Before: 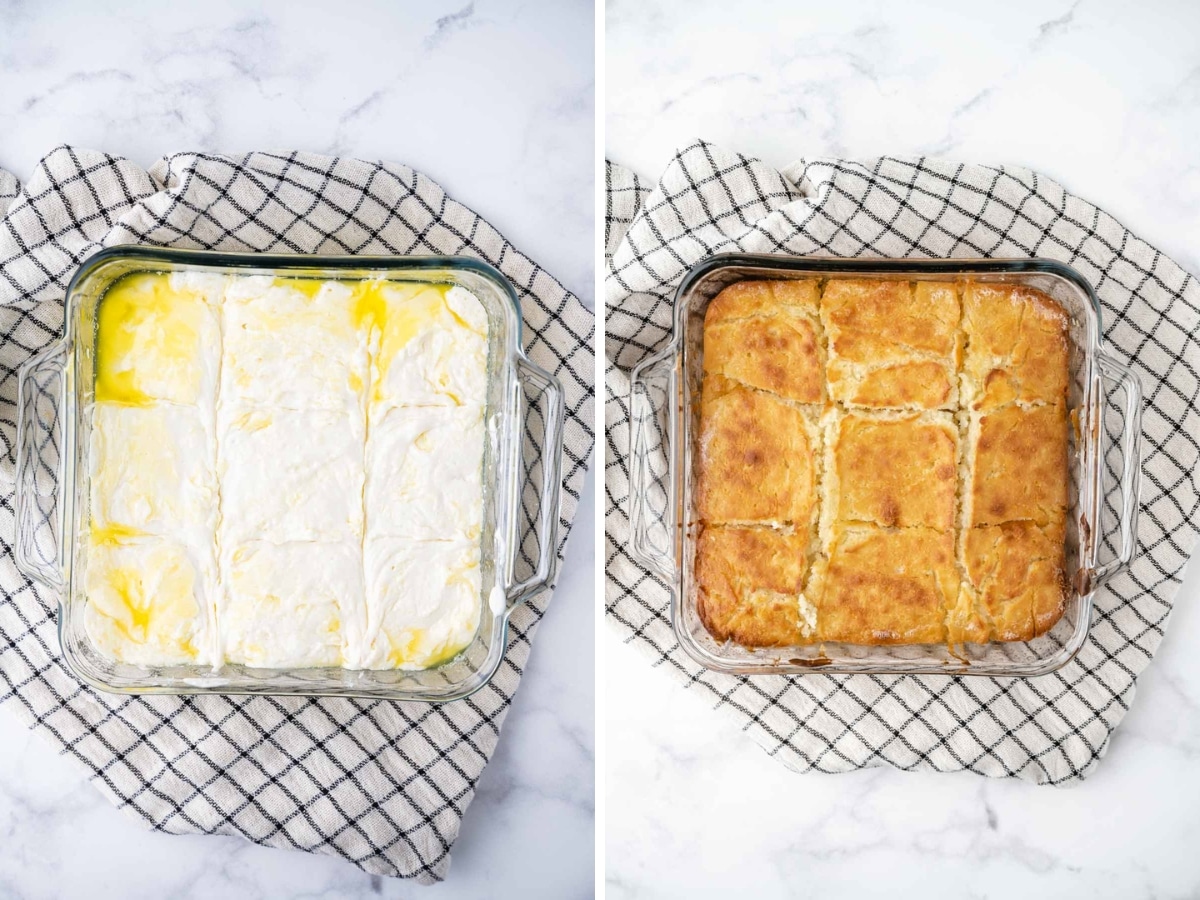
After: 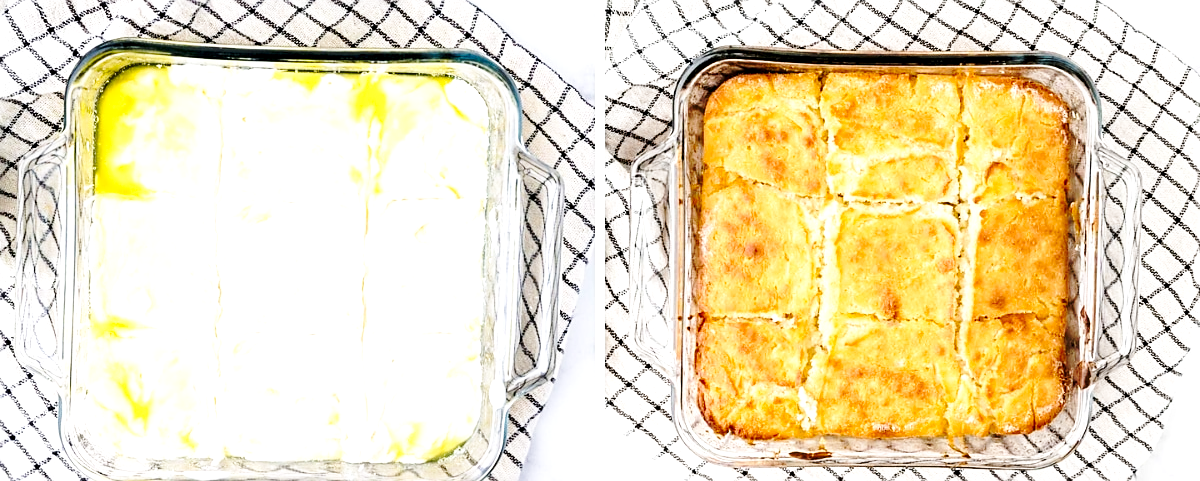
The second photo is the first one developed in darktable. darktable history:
base curve: curves: ch0 [(0, 0) (0.036, 0.037) (0.121, 0.228) (0.46, 0.76) (0.859, 0.983) (1, 1)], preserve colors none
levels: levels [0, 0.48, 0.961]
crop and rotate: top 23.043%, bottom 23.437%
sharpen: on, module defaults
exposure: black level correction 0.005, exposure 0.001 EV, compensate highlight preservation false
